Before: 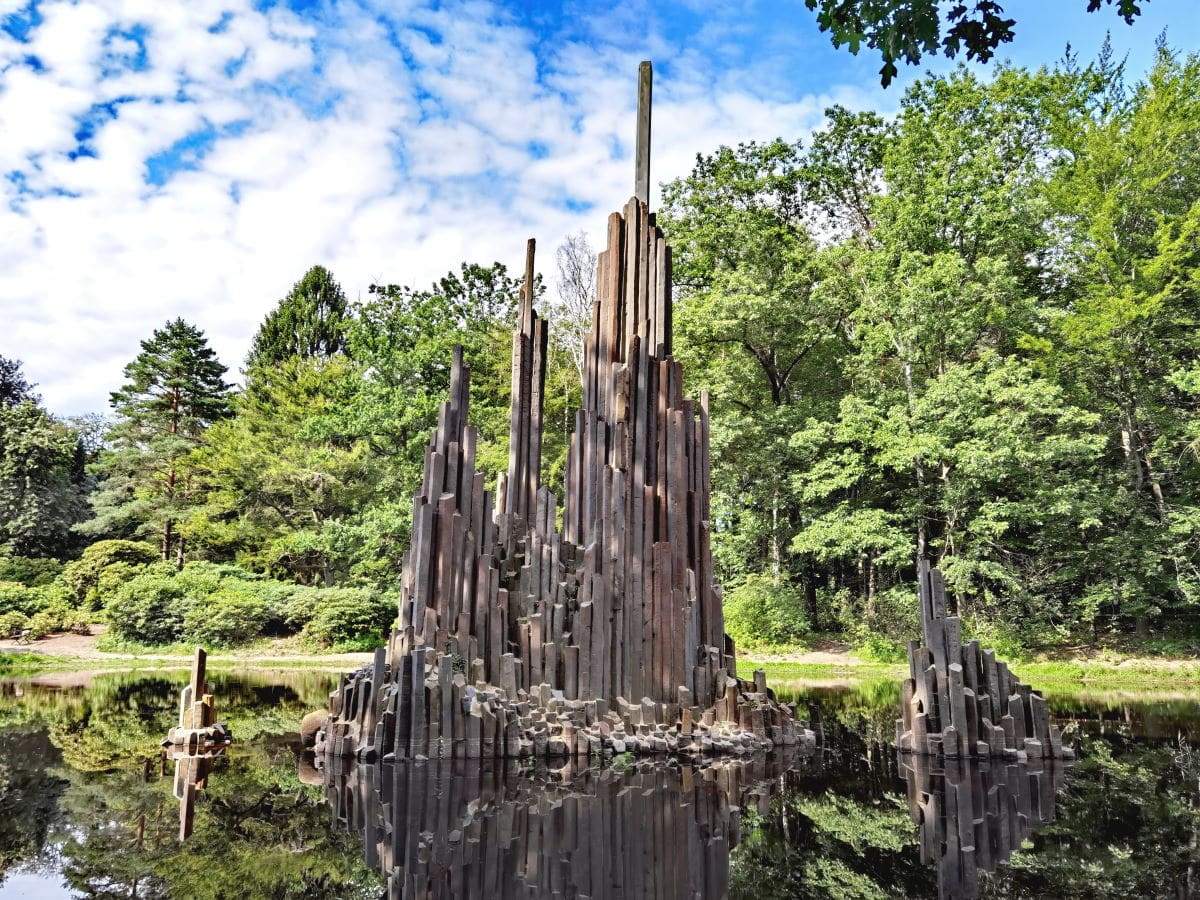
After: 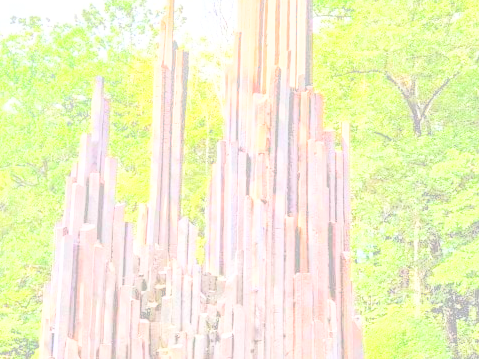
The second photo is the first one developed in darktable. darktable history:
tone equalizer: -7 EV 0.15 EV, -6 EV 0.6 EV, -5 EV 1.15 EV, -4 EV 1.33 EV, -3 EV 1.15 EV, -2 EV 0.6 EV, -1 EV 0.15 EV, mask exposure compensation -0.5 EV
exposure: exposure 0.648 EV, compensate highlight preservation false
contrast brightness saturation: saturation -0.1
crop: left 30%, top 30%, right 30%, bottom 30%
base curve: curves: ch0 [(0, 0) (0.018, 0.026) (0.143, 0.37) (0.33, 0.731) (0.458, 0.853) (0.735, 0.965) (0.905, 0.986) (1, 1)]
local contrast: on, module defaults
sharpen: amount 0.2
bloom: on, module defaults
